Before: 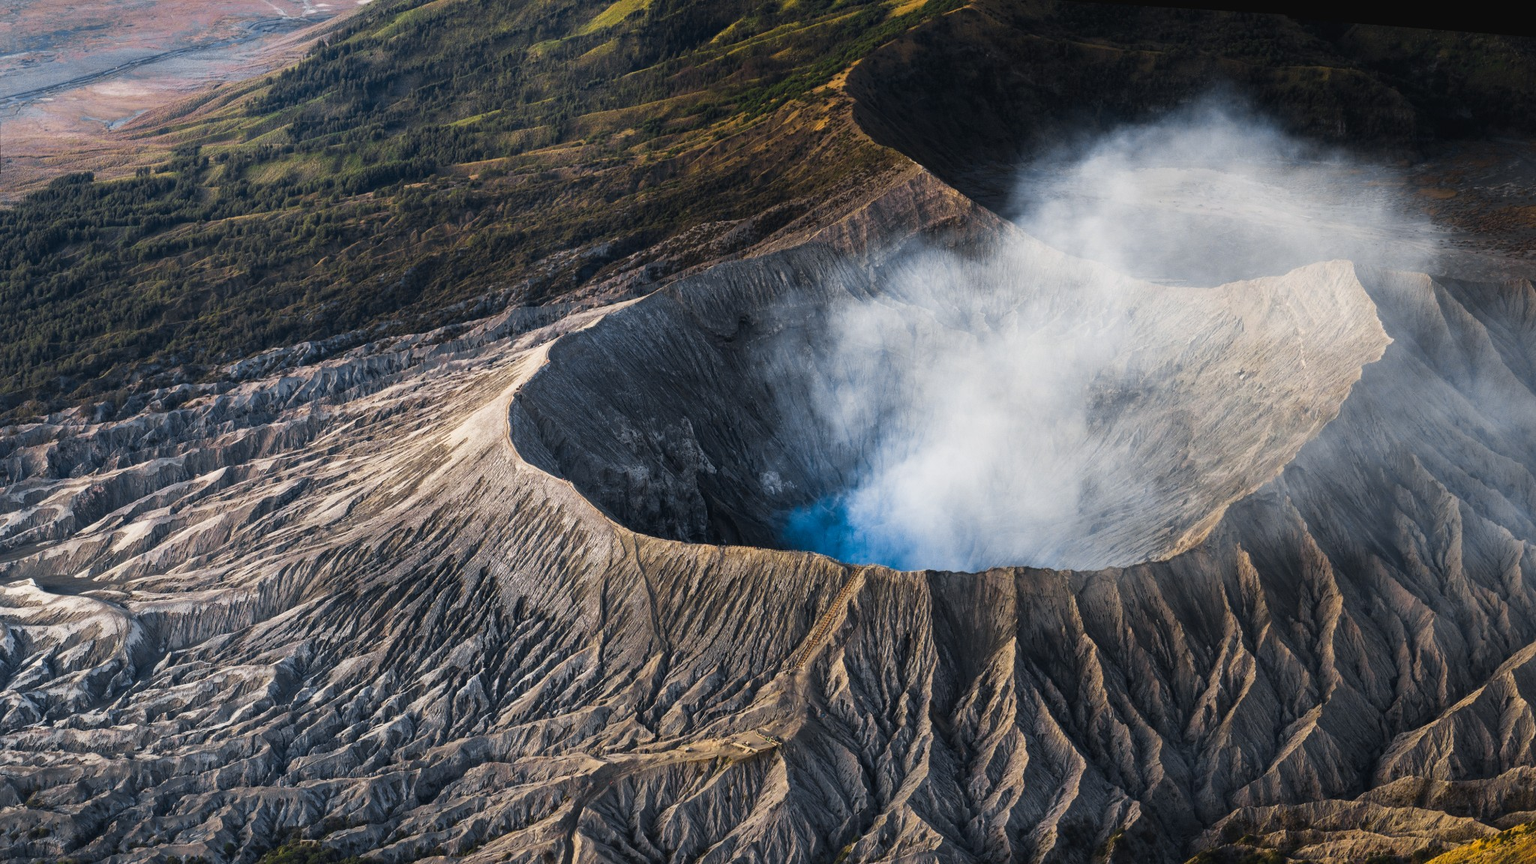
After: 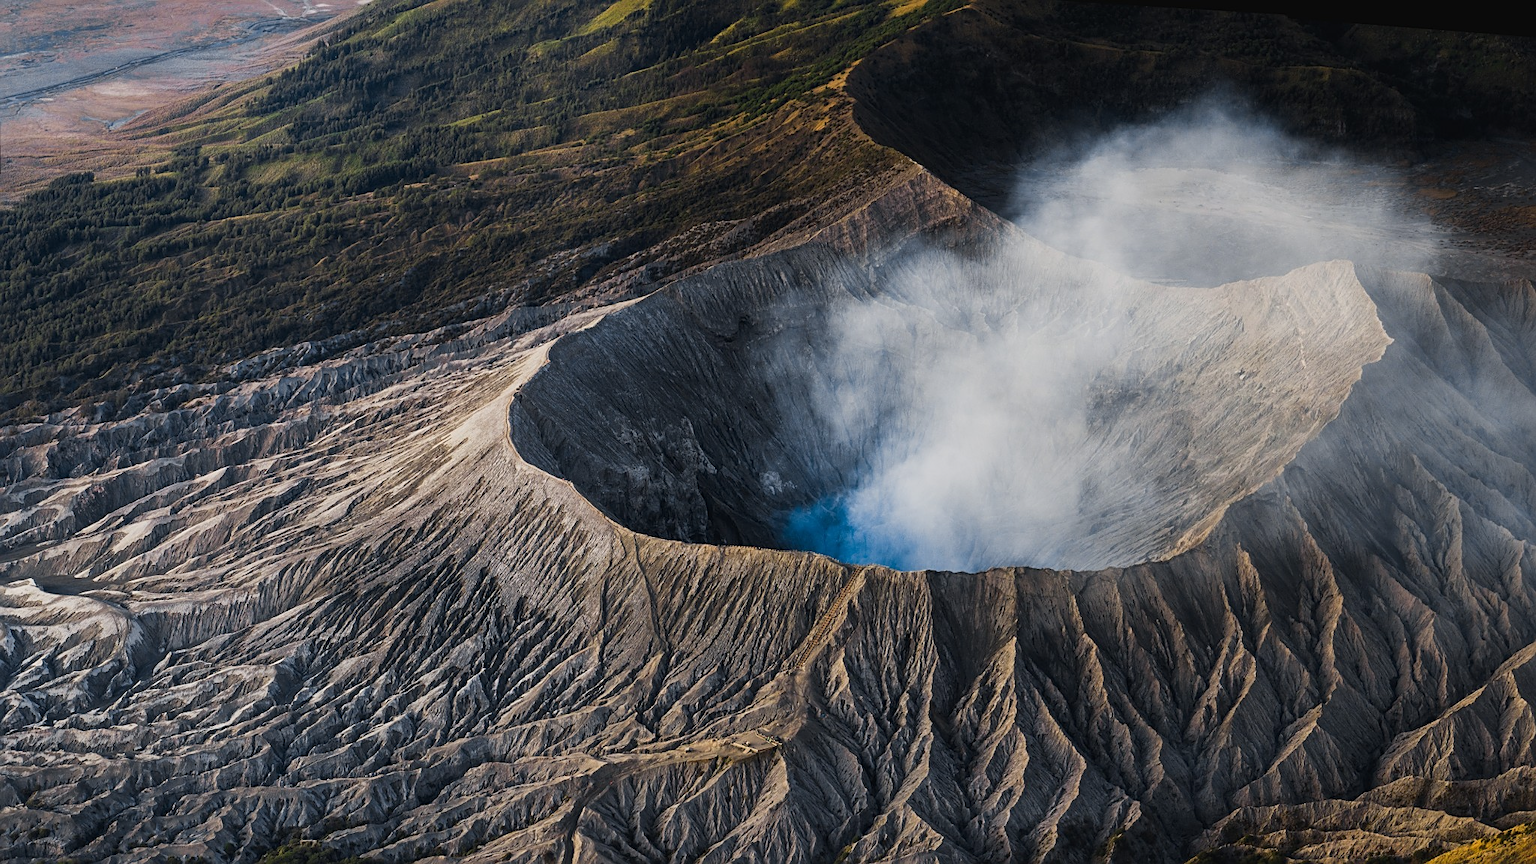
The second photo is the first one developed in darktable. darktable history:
sharpen: on, module defaults
exposure: exposure -0.324 EV, compensate highlight preservation false
